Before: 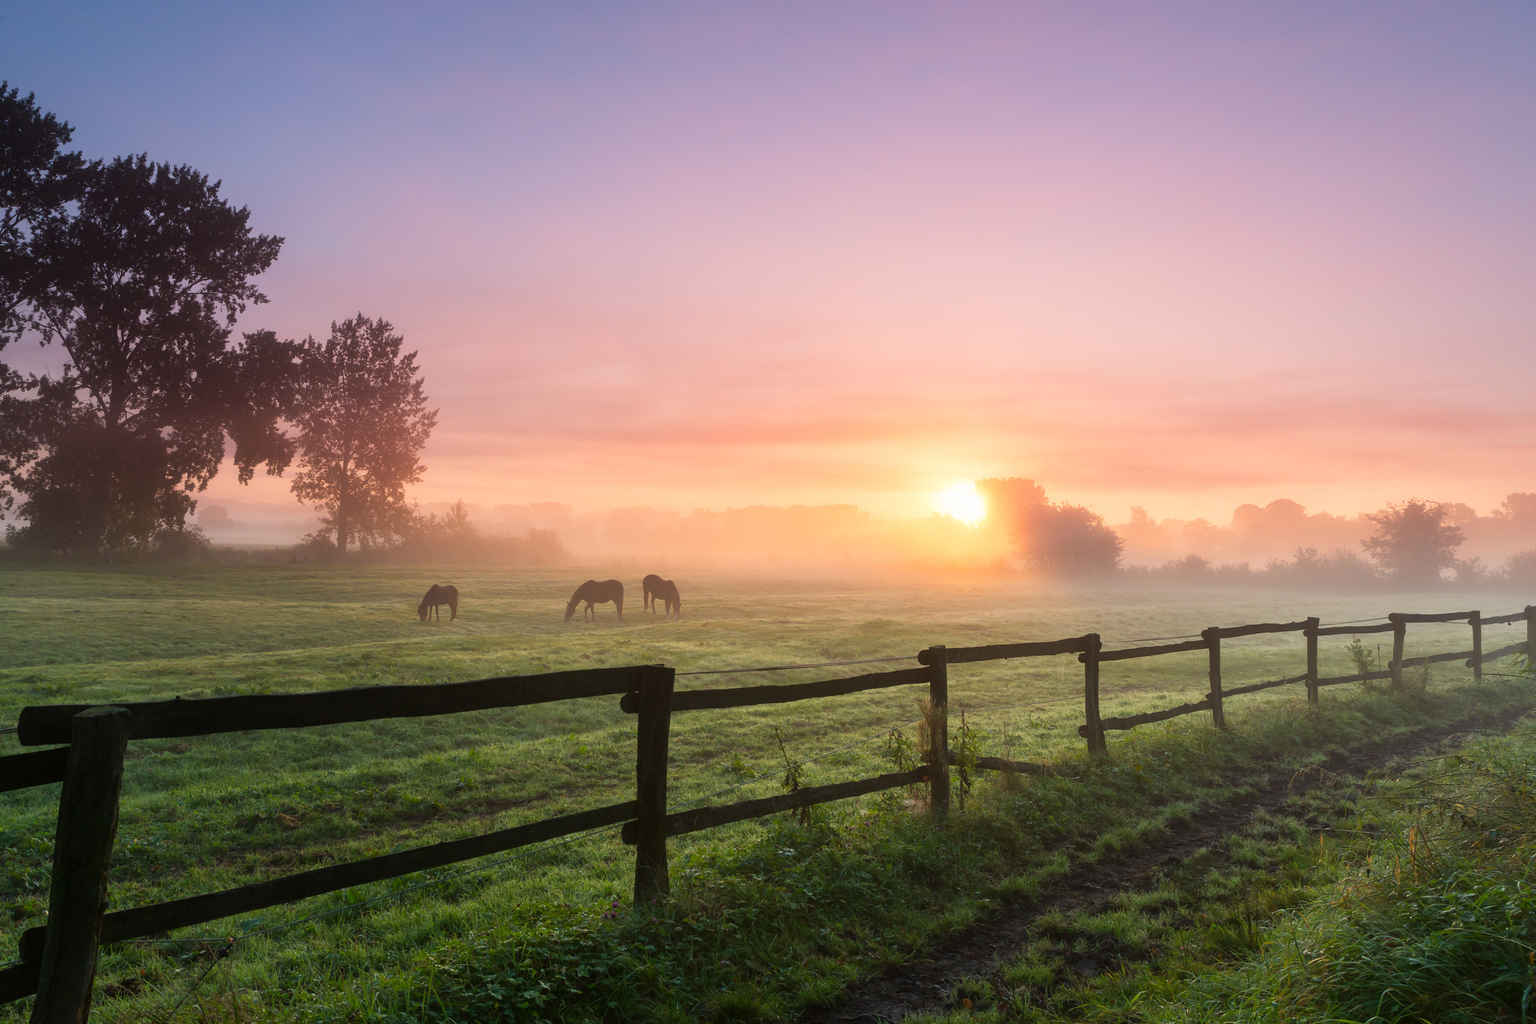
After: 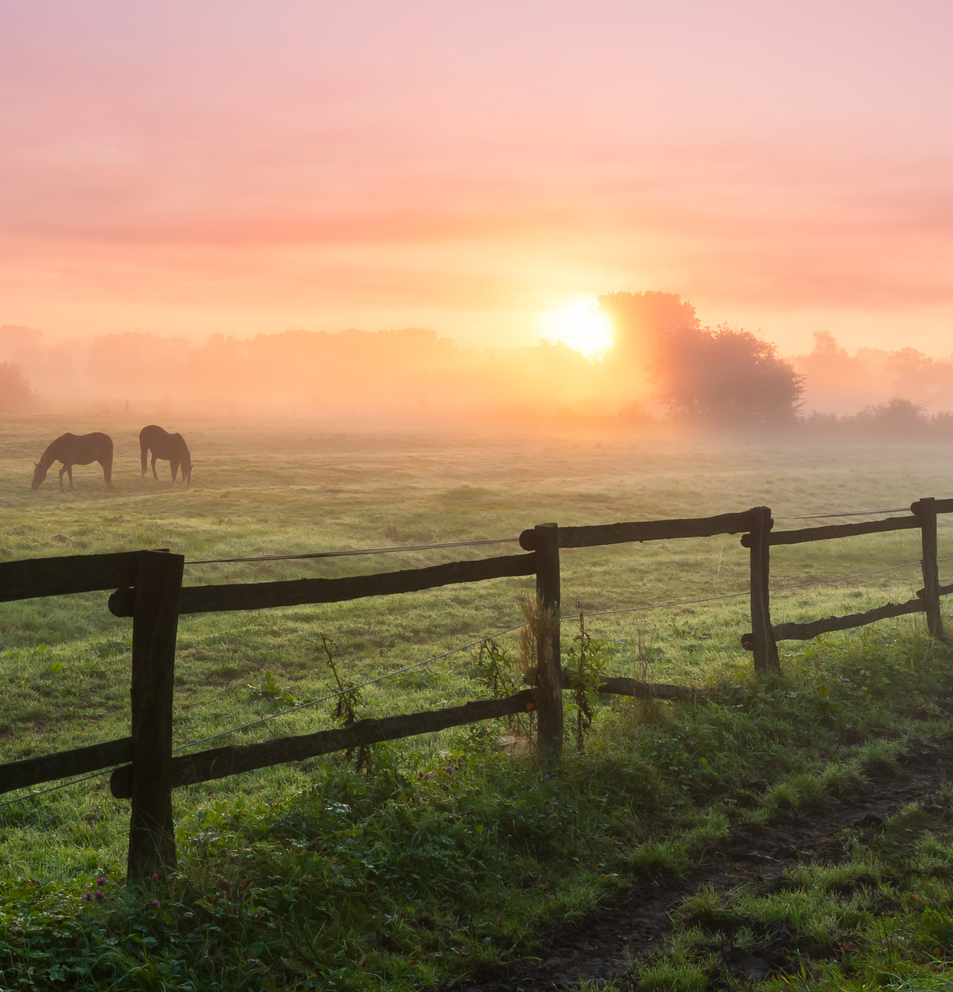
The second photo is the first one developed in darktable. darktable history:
crop: left 35.301%, top 26.06%, right 19.73%, bottom 3.348%
